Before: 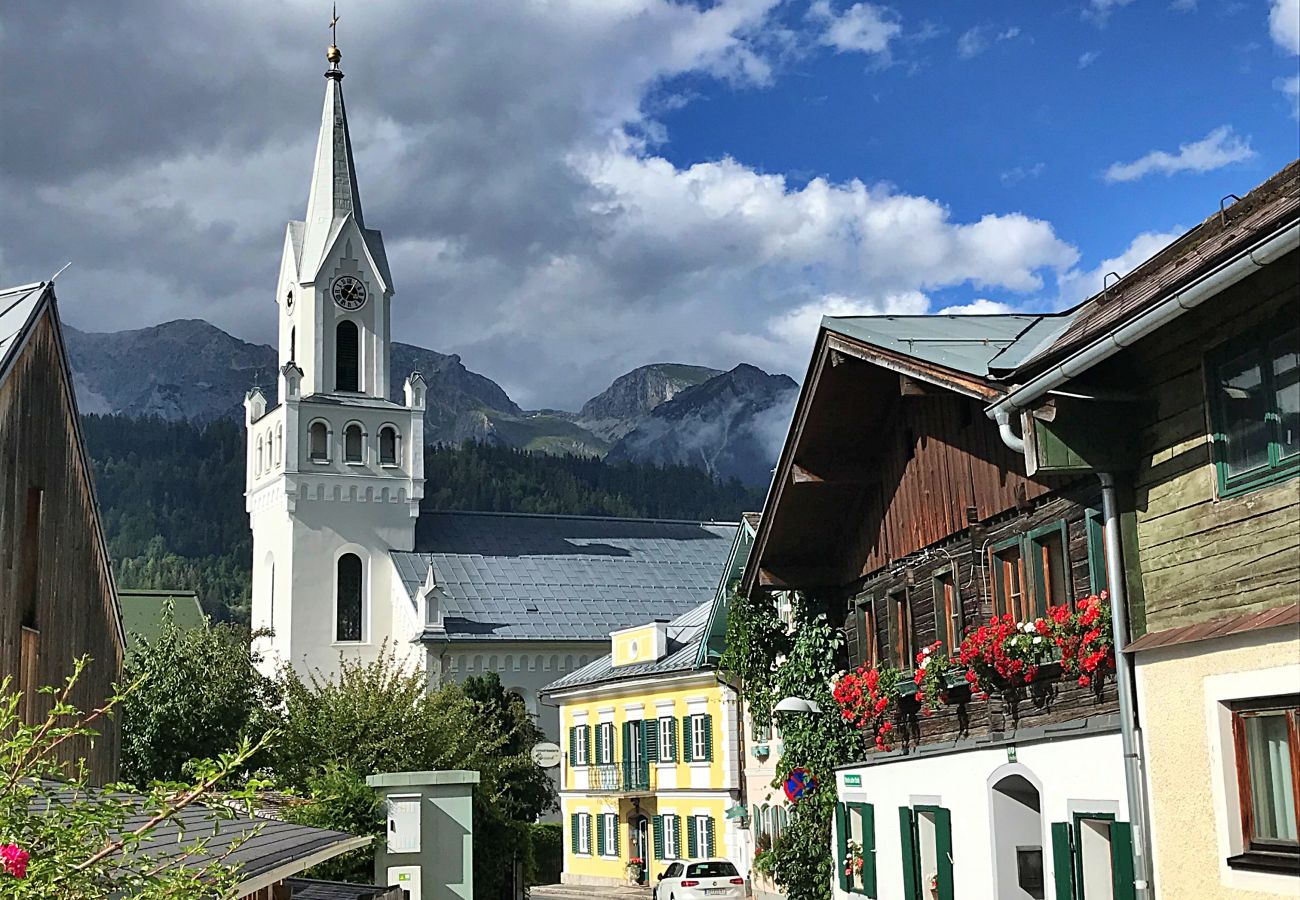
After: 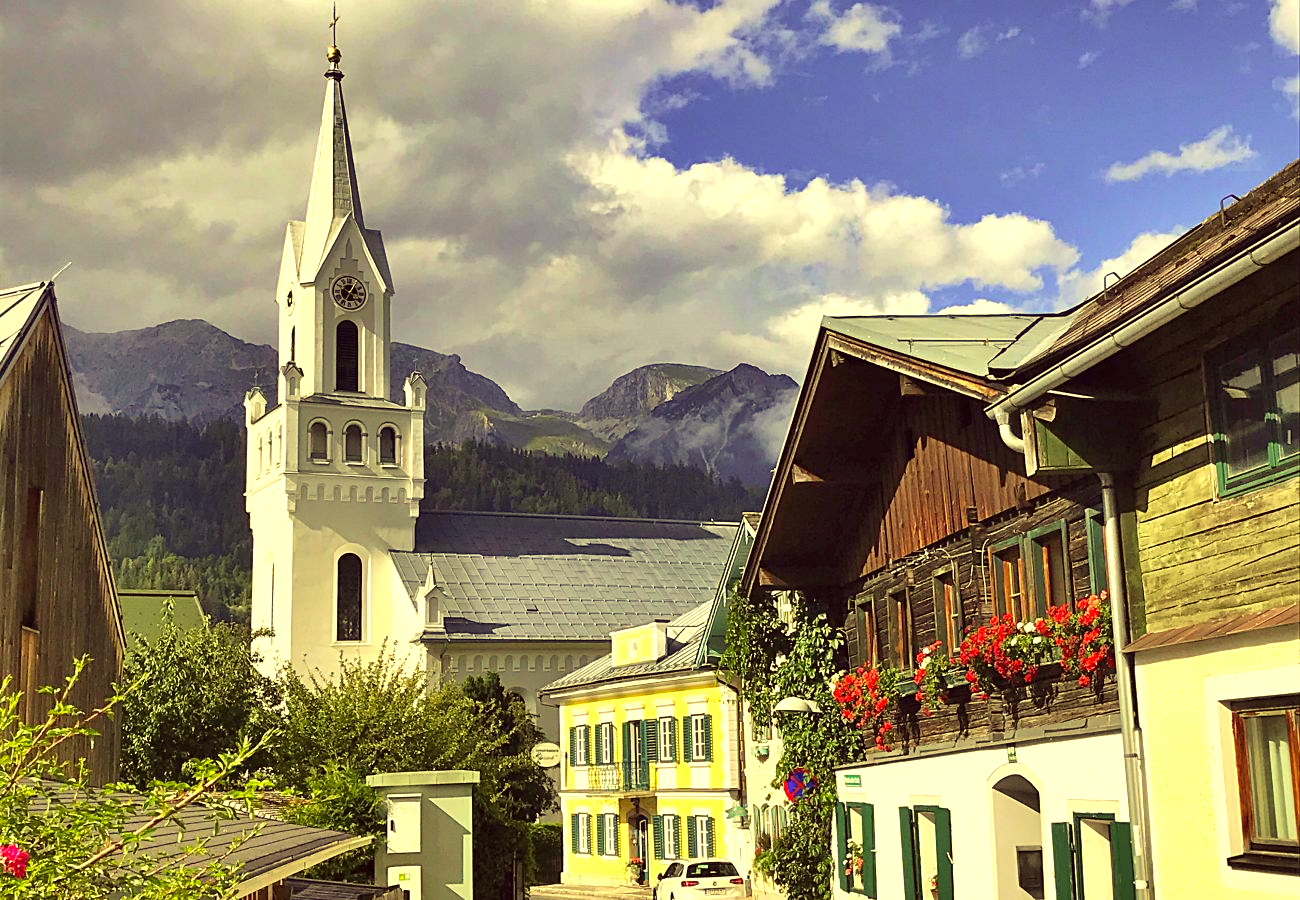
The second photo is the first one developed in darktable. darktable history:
velvia: on, module defaults
color correction: highlights a* -0.498, highlights b* 39.58, shadows a* 9.77, shadows b* -0.791
exposure: exposure 0.561 EV, compensate highlight preservation false
